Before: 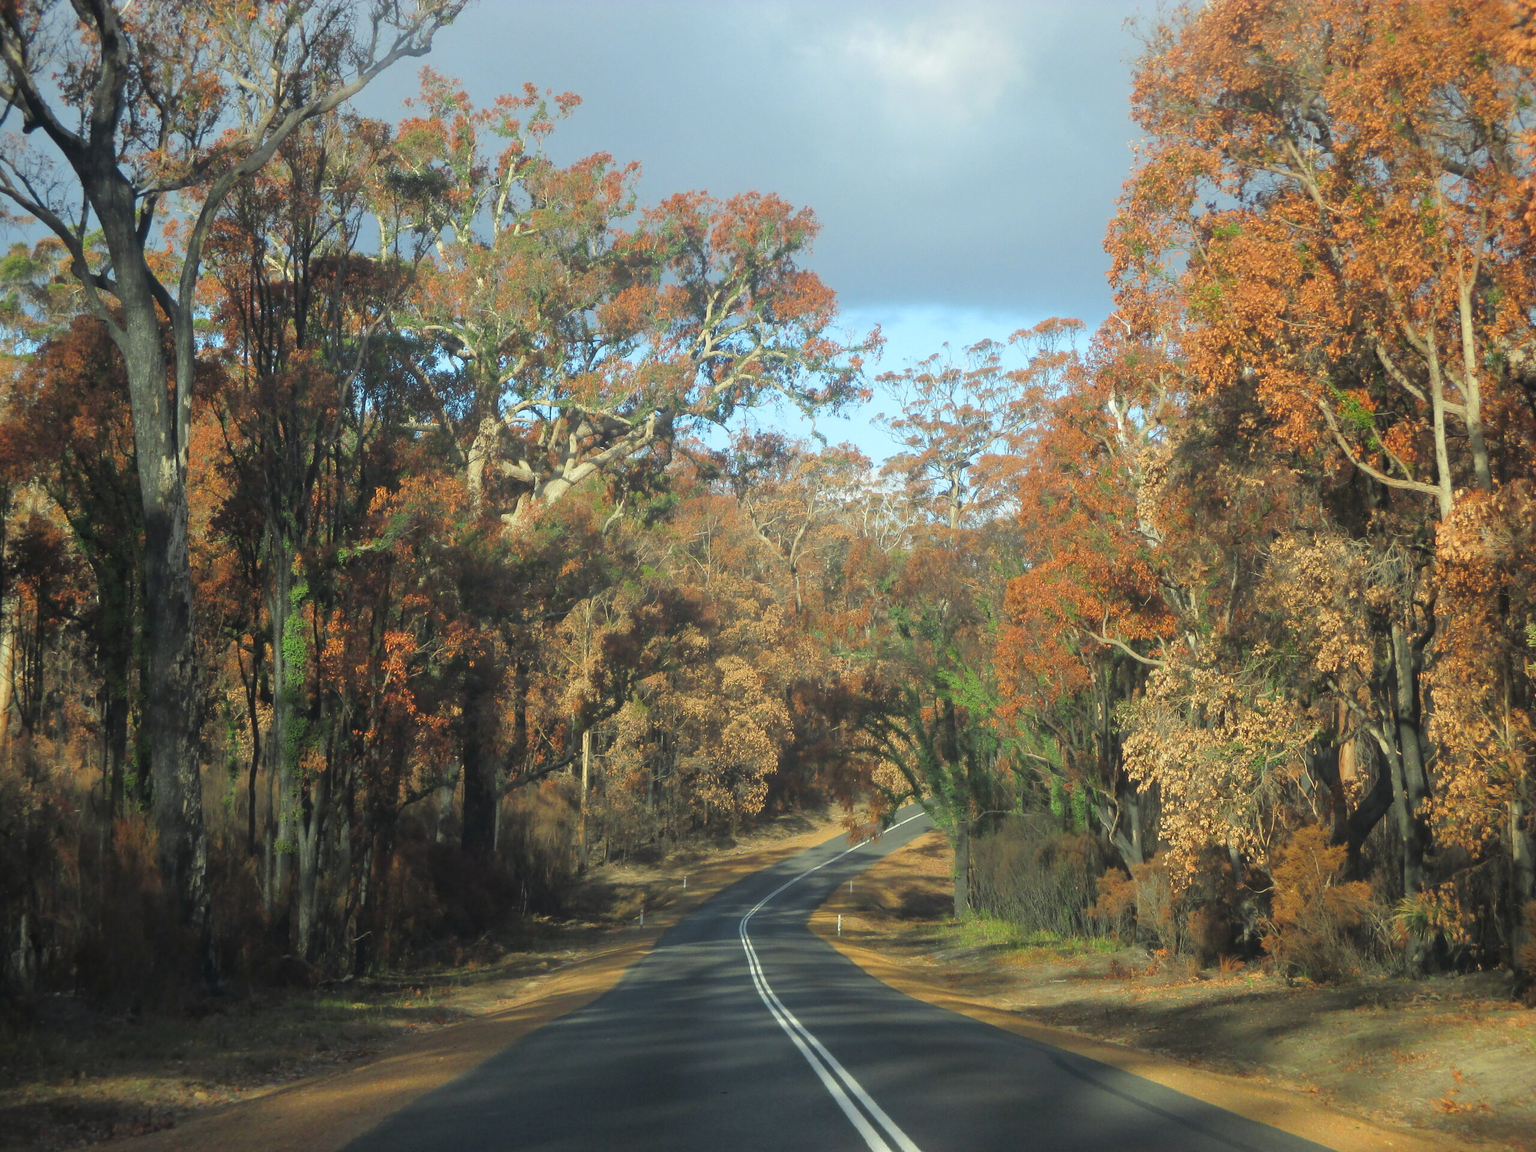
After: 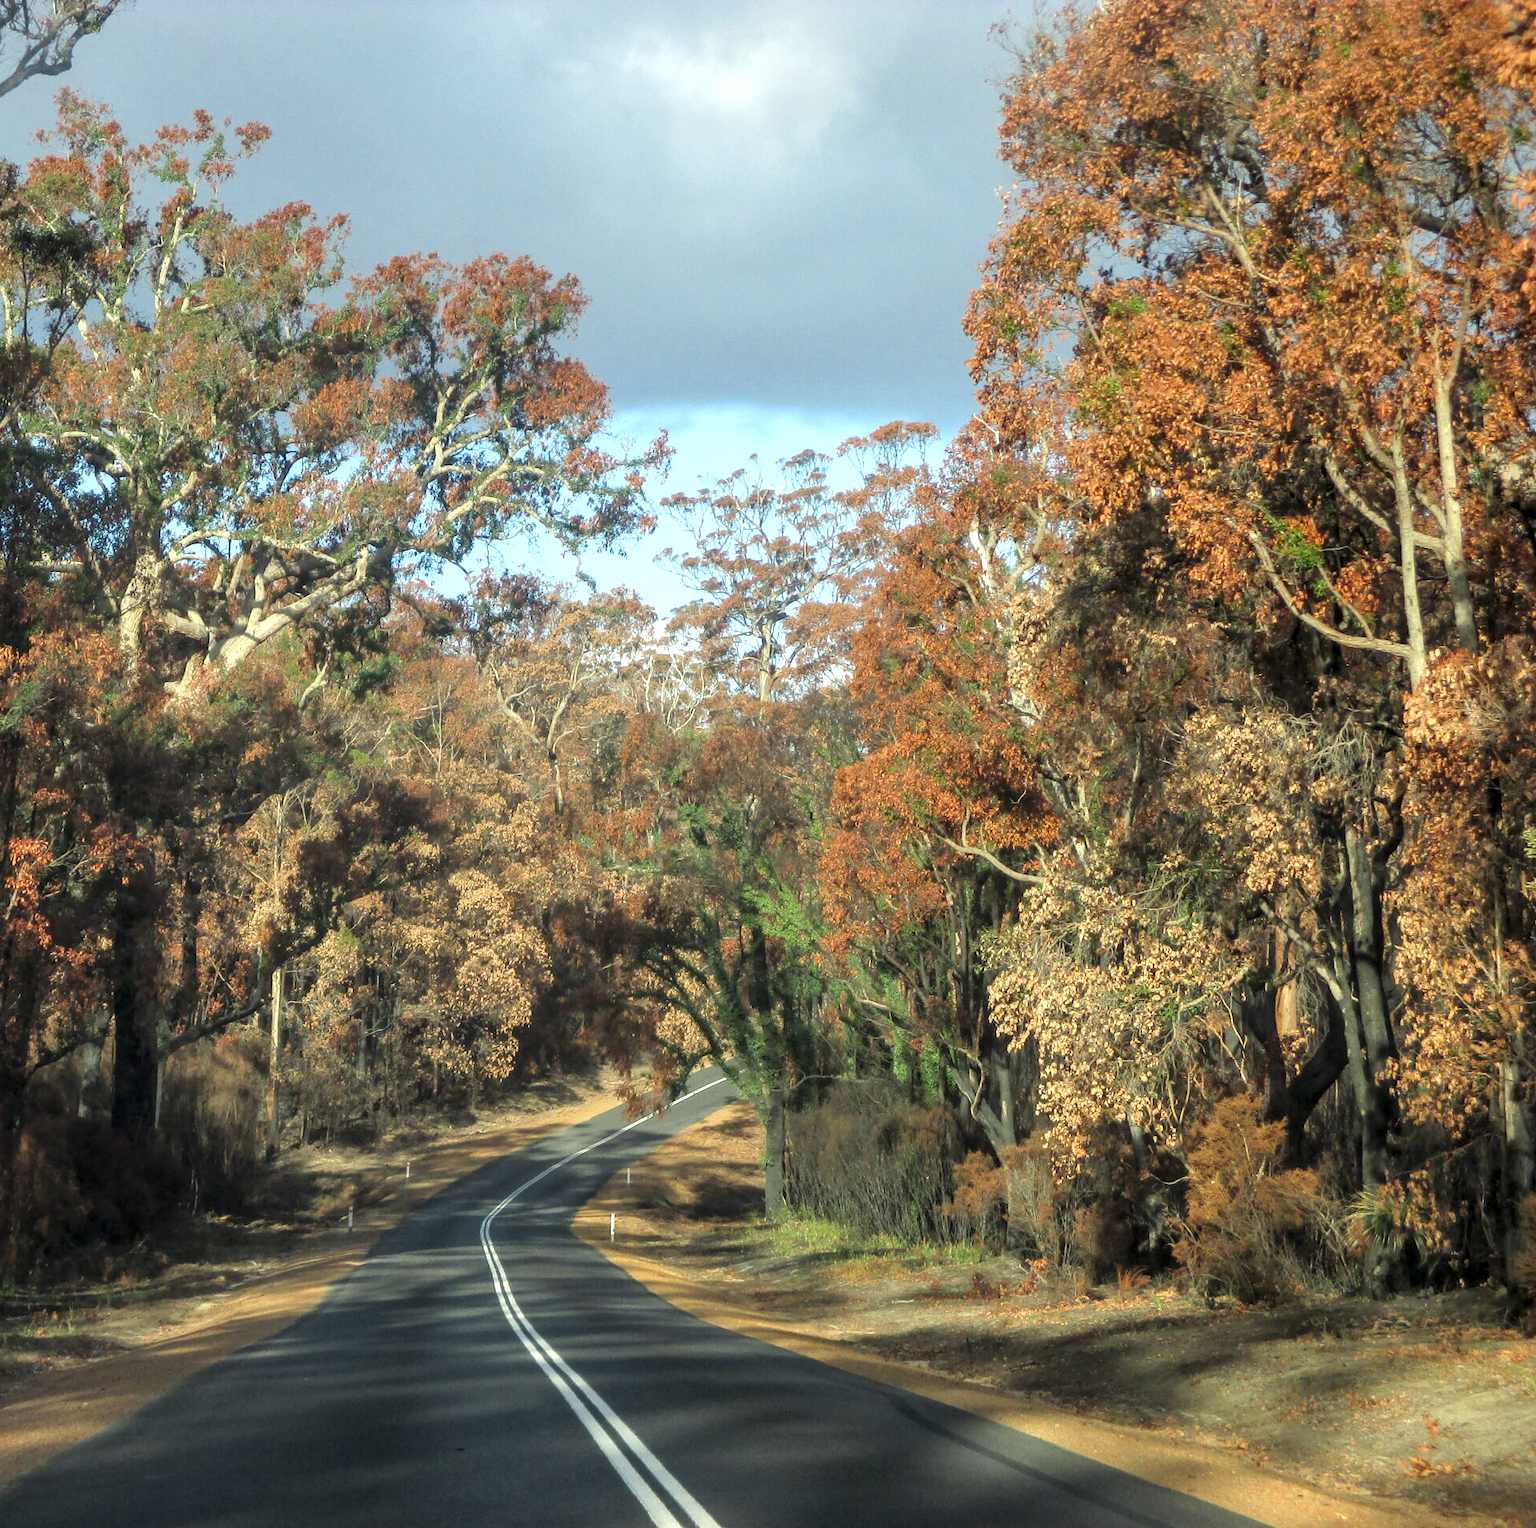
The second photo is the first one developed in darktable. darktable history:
local contrast: detail 160%
crop and rotate: left 24.6%
